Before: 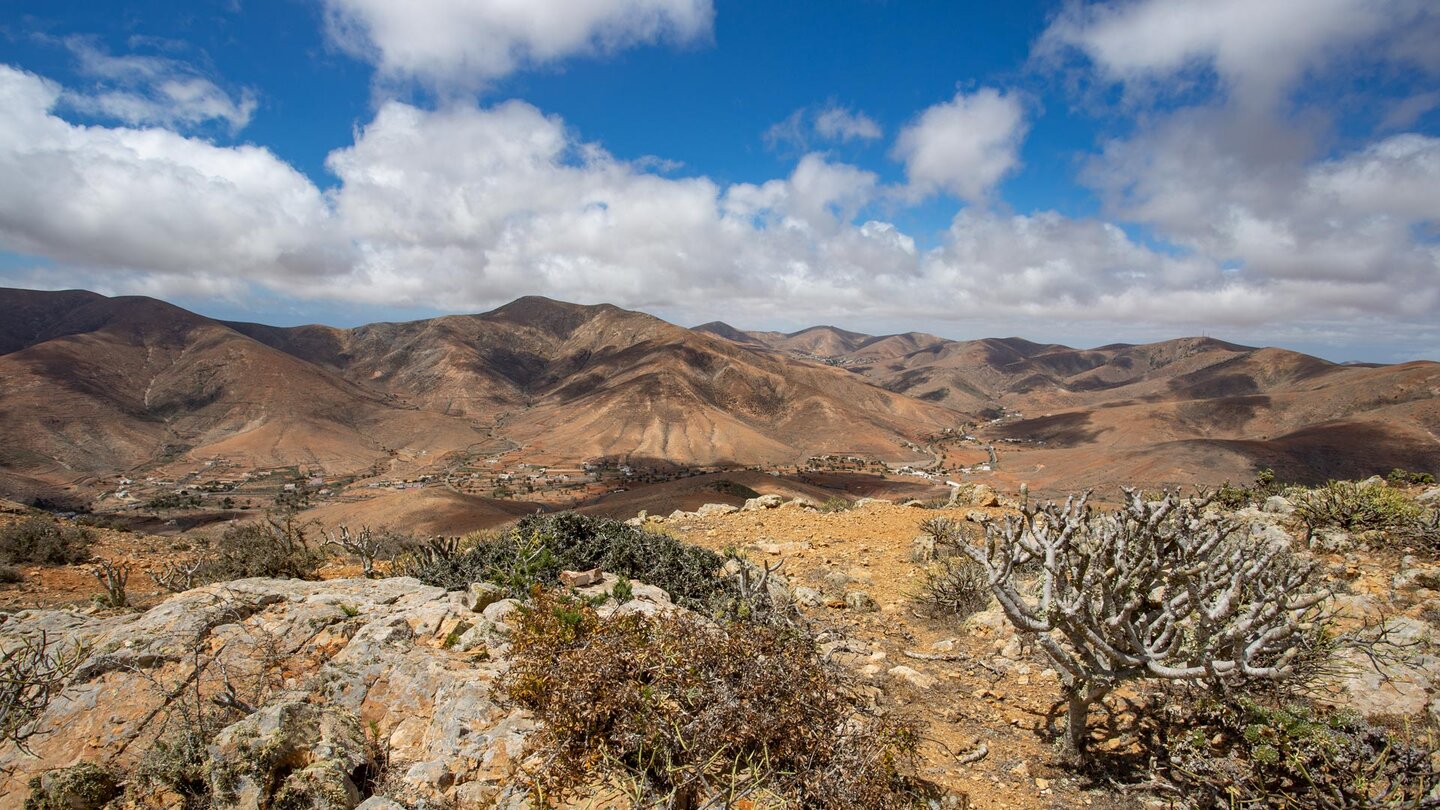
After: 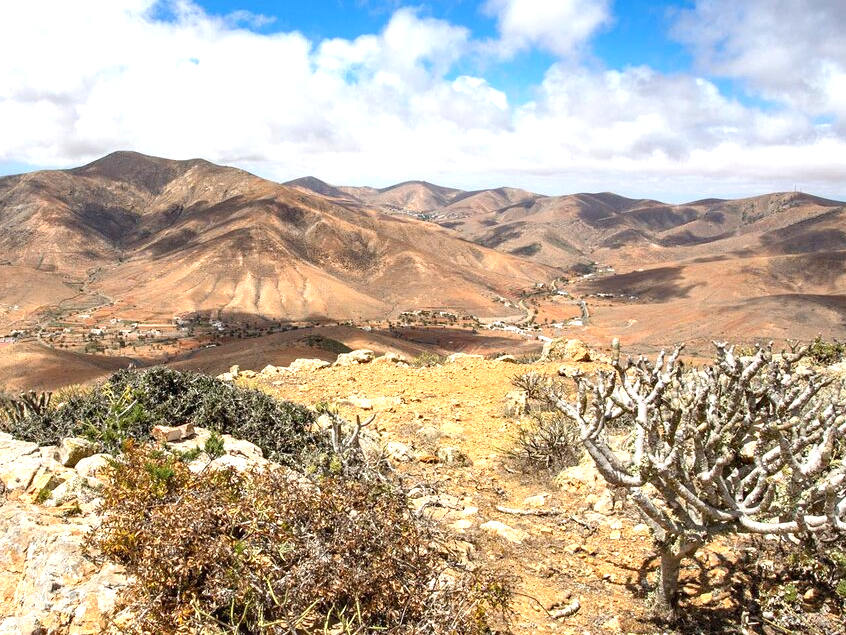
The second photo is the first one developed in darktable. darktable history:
exposure: black level correction 0, exposure 1 EV, compensate exposure bias true, compensate highlight preservation false
crop and rotate: left 28.371%, top 17.936%, right 12.817%, bottom 3.663%
